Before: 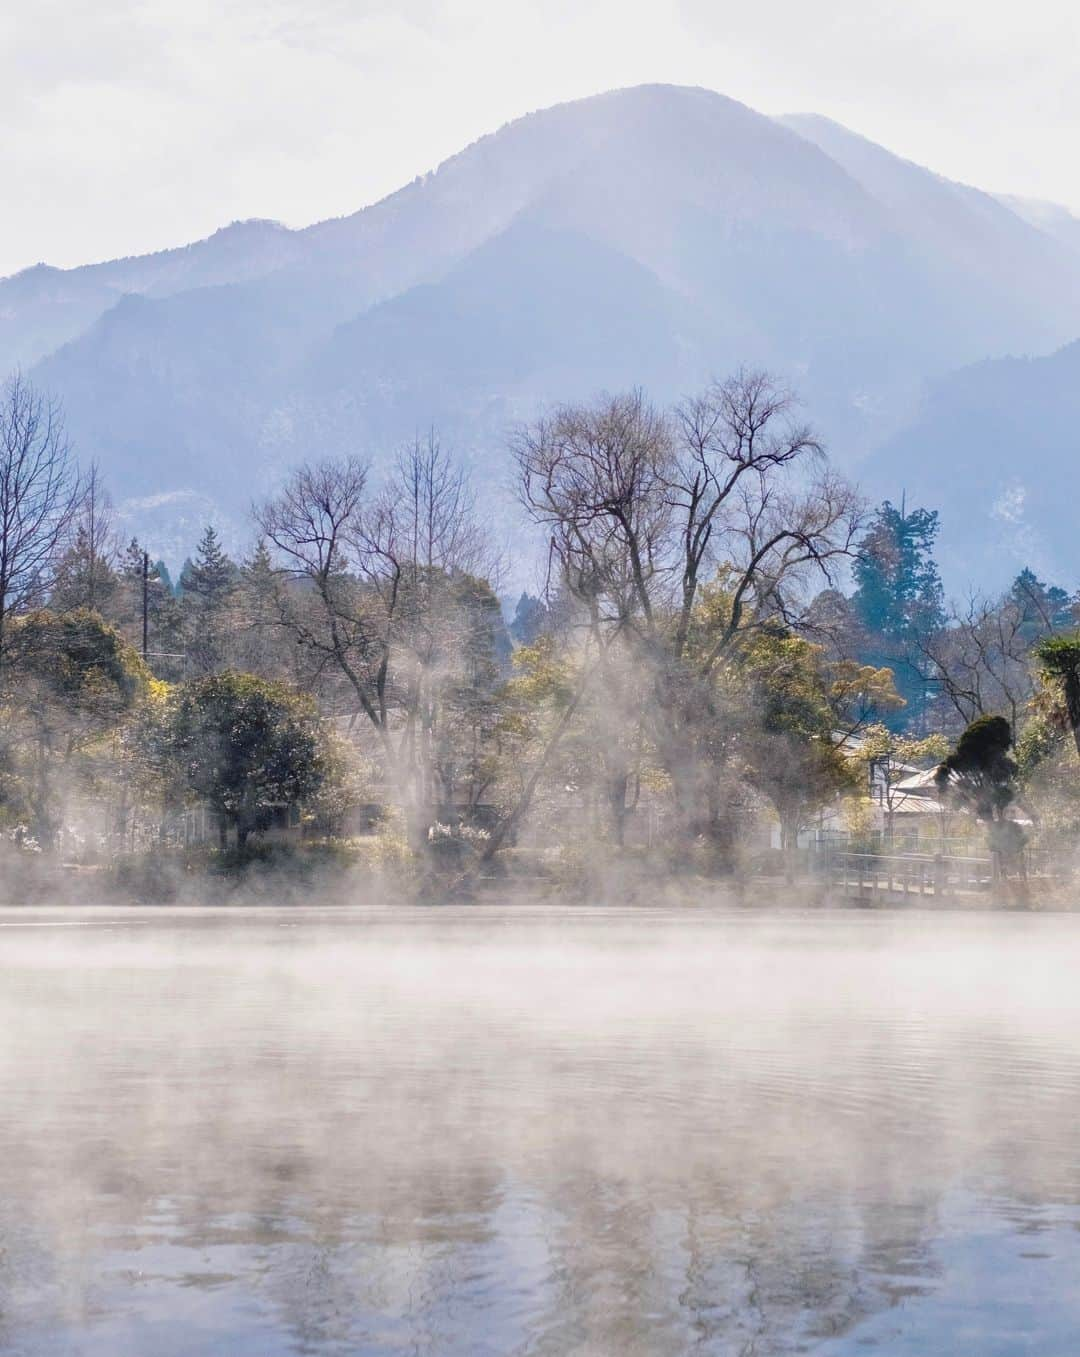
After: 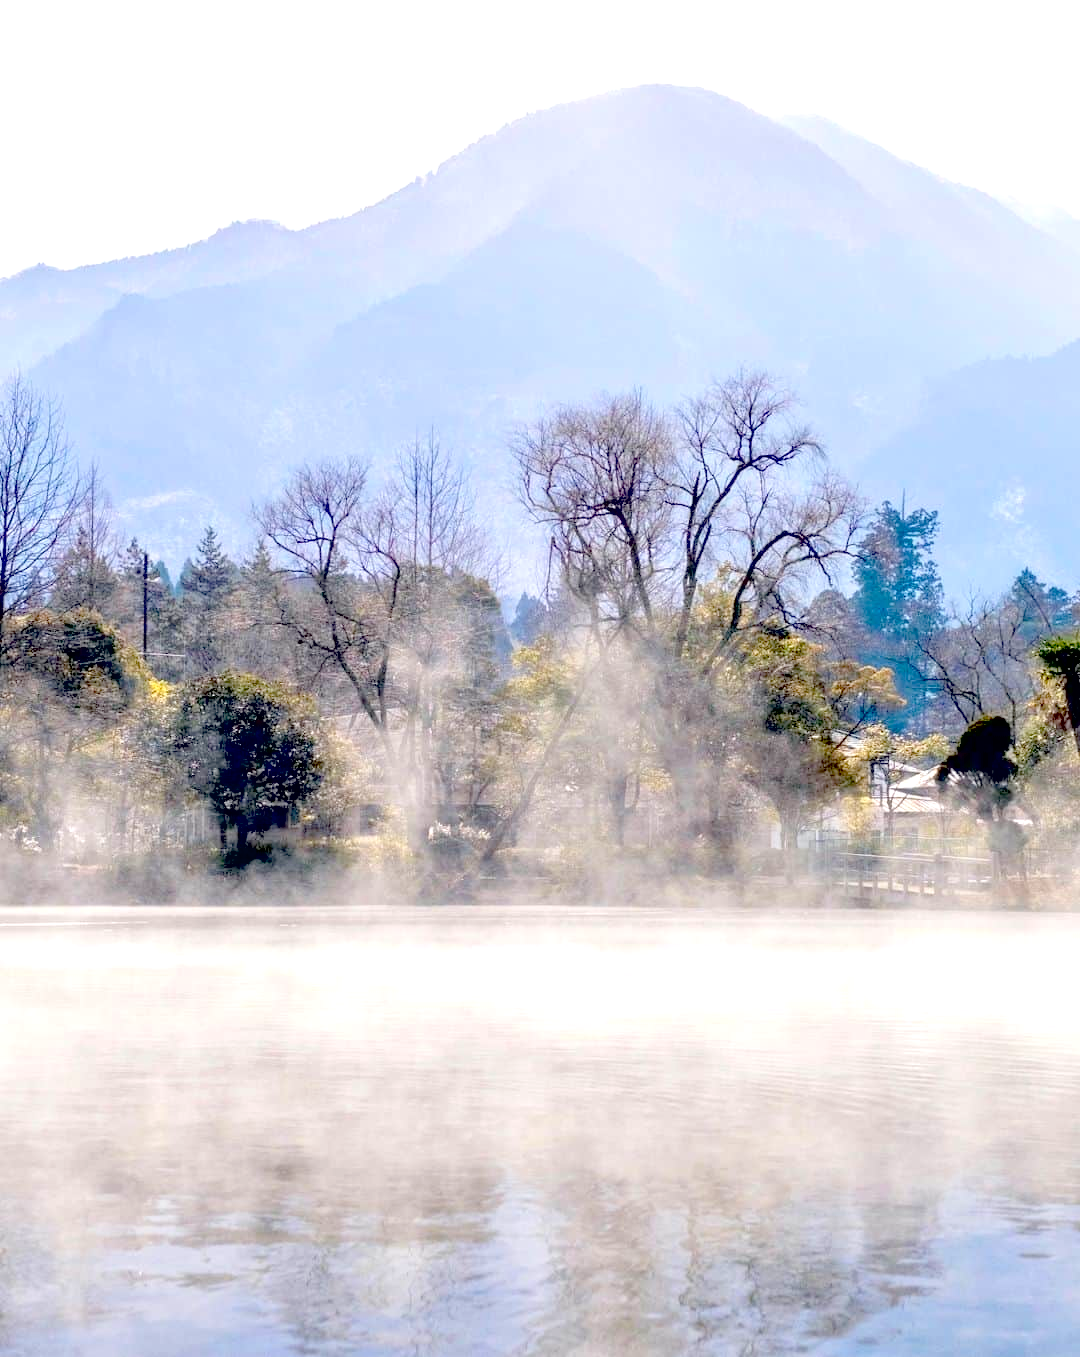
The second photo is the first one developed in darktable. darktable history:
exposure: black level correction 0.04, exposure 0.5 EV, compensate highlight preservation false
contrast brightness saturation: brightness 0.153
